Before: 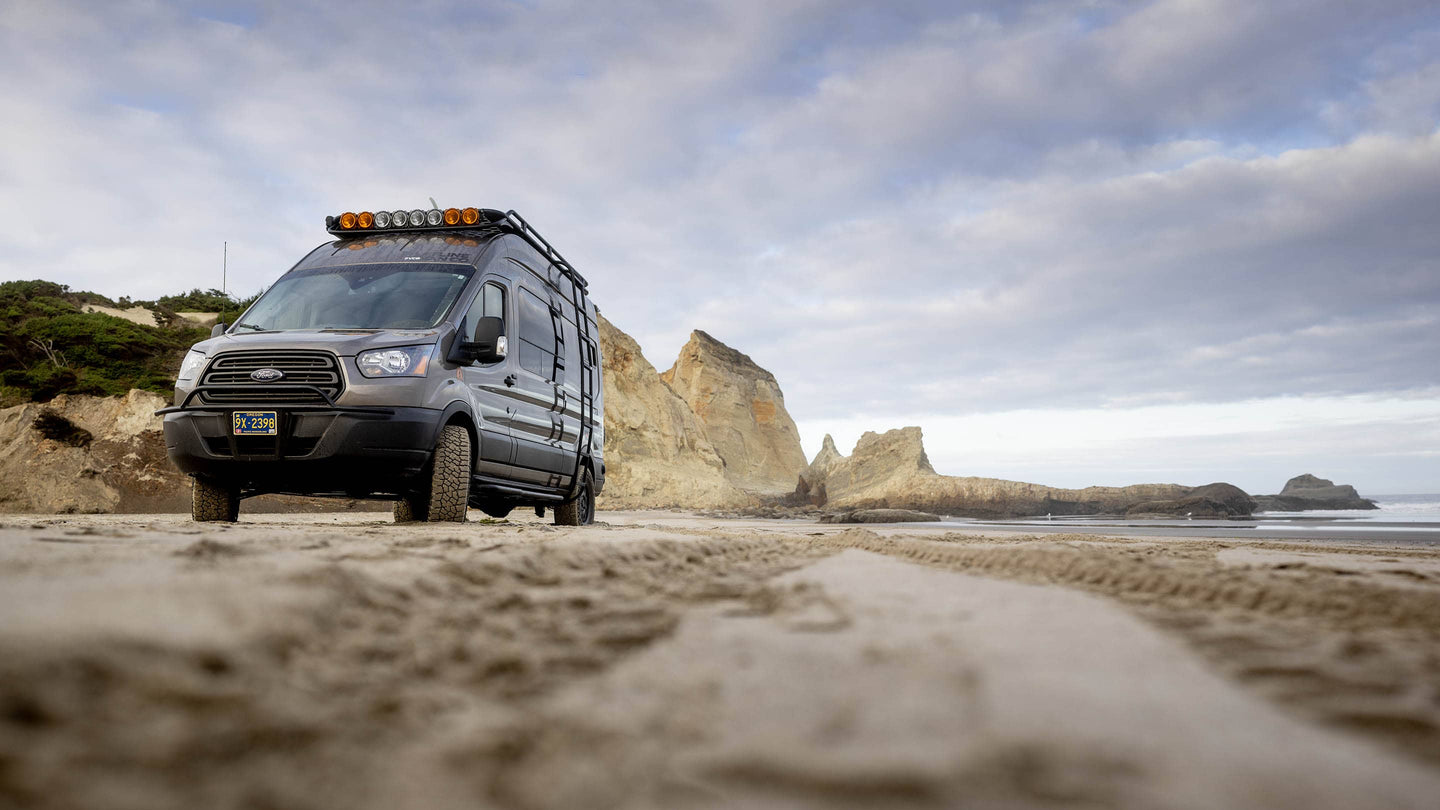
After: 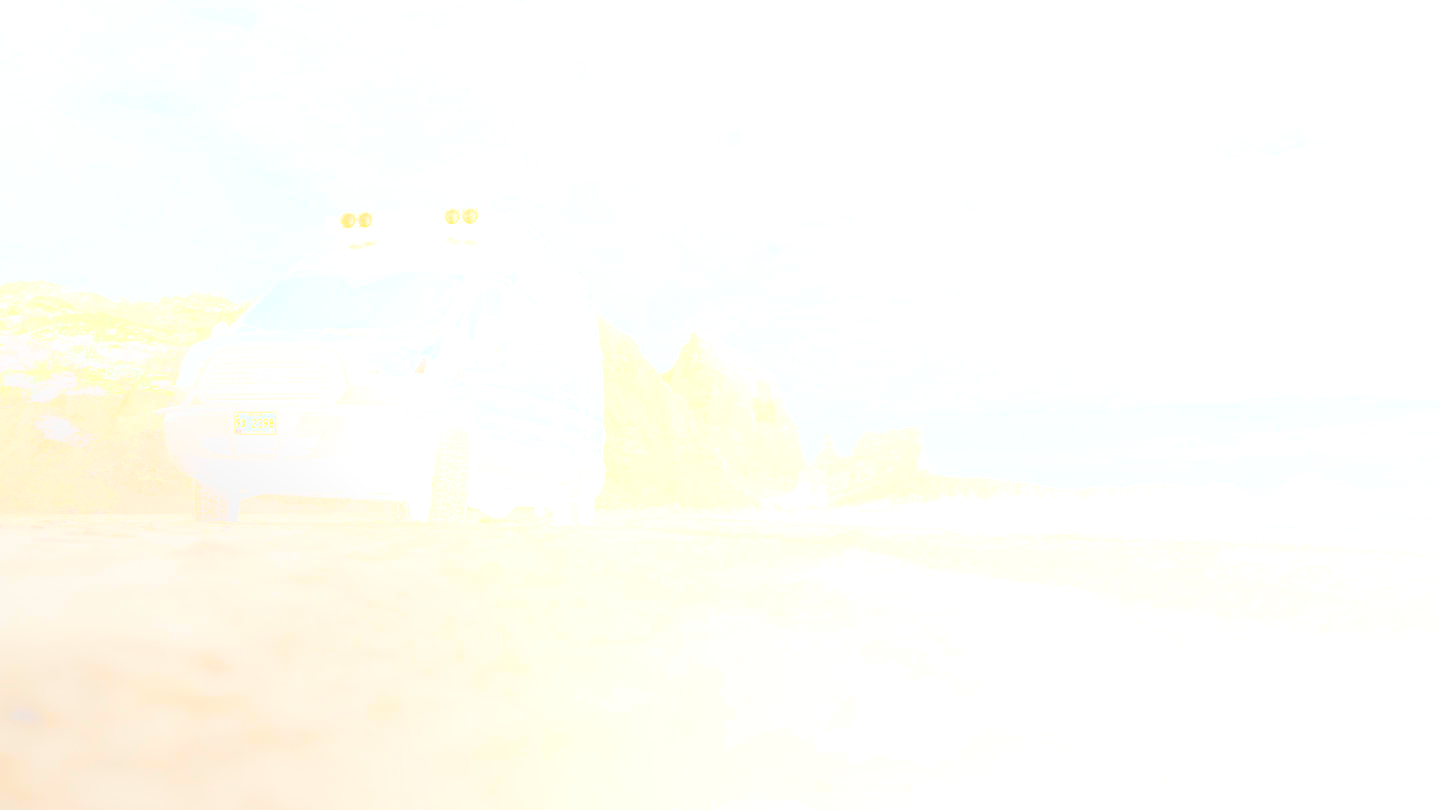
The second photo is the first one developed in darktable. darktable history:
bloom: size 85%, threshold 5%, strength 85%
white balance: red 0.978, blue 0.999
shadows and highlights: shadows 12, white point adjustment 1.2, soften with gaussian
